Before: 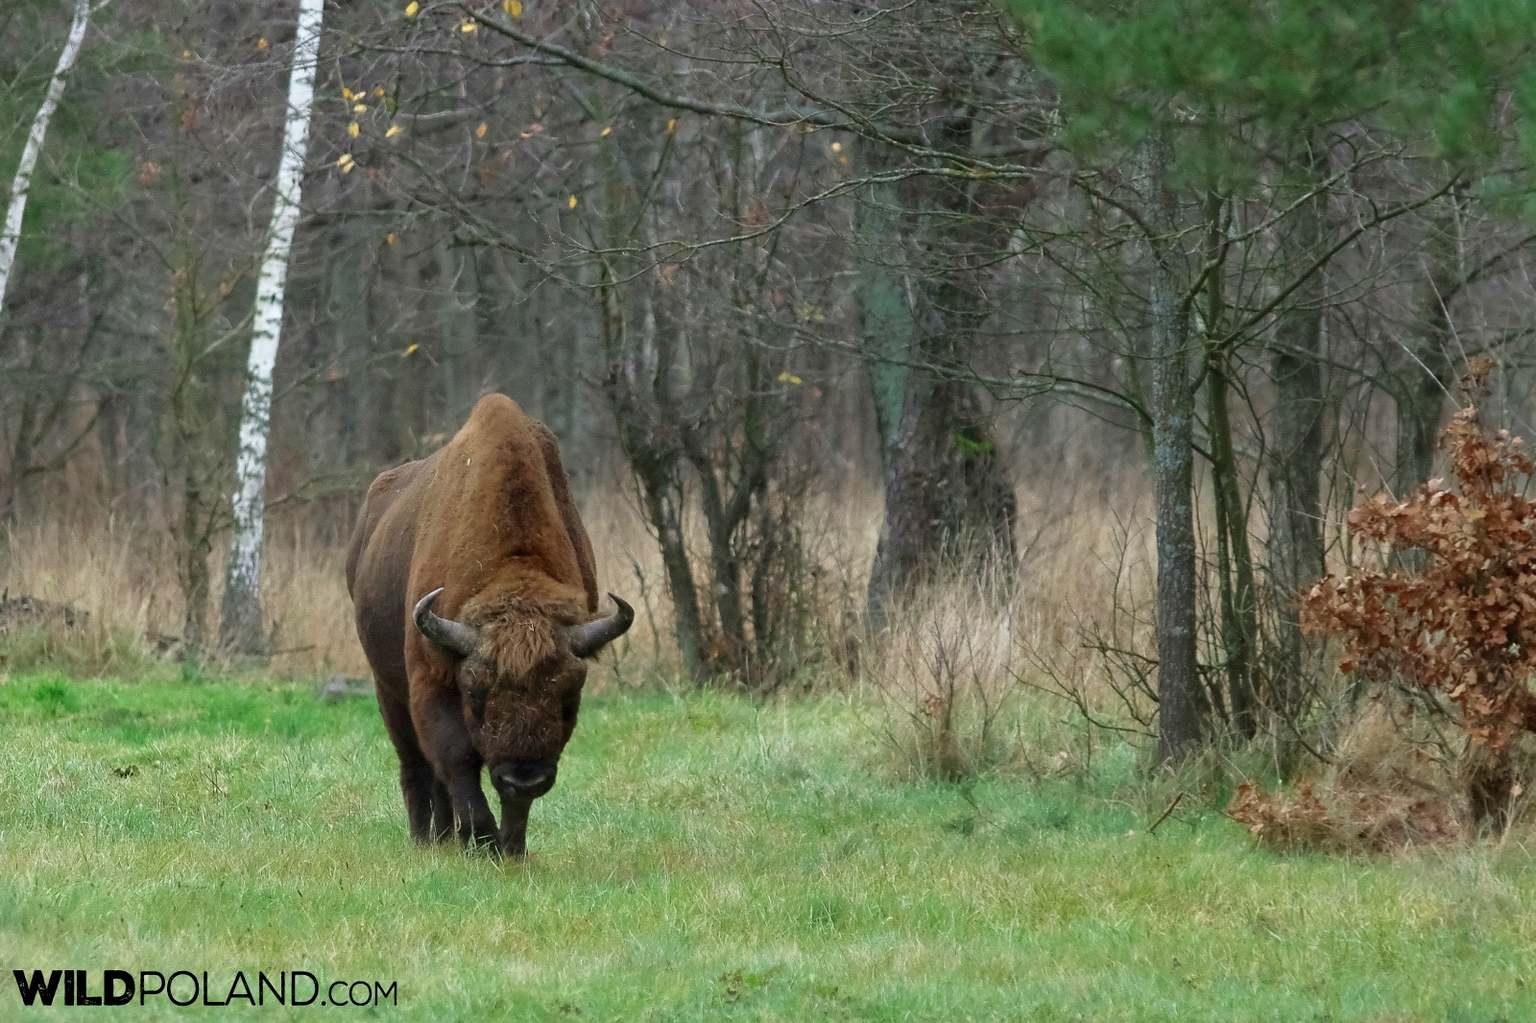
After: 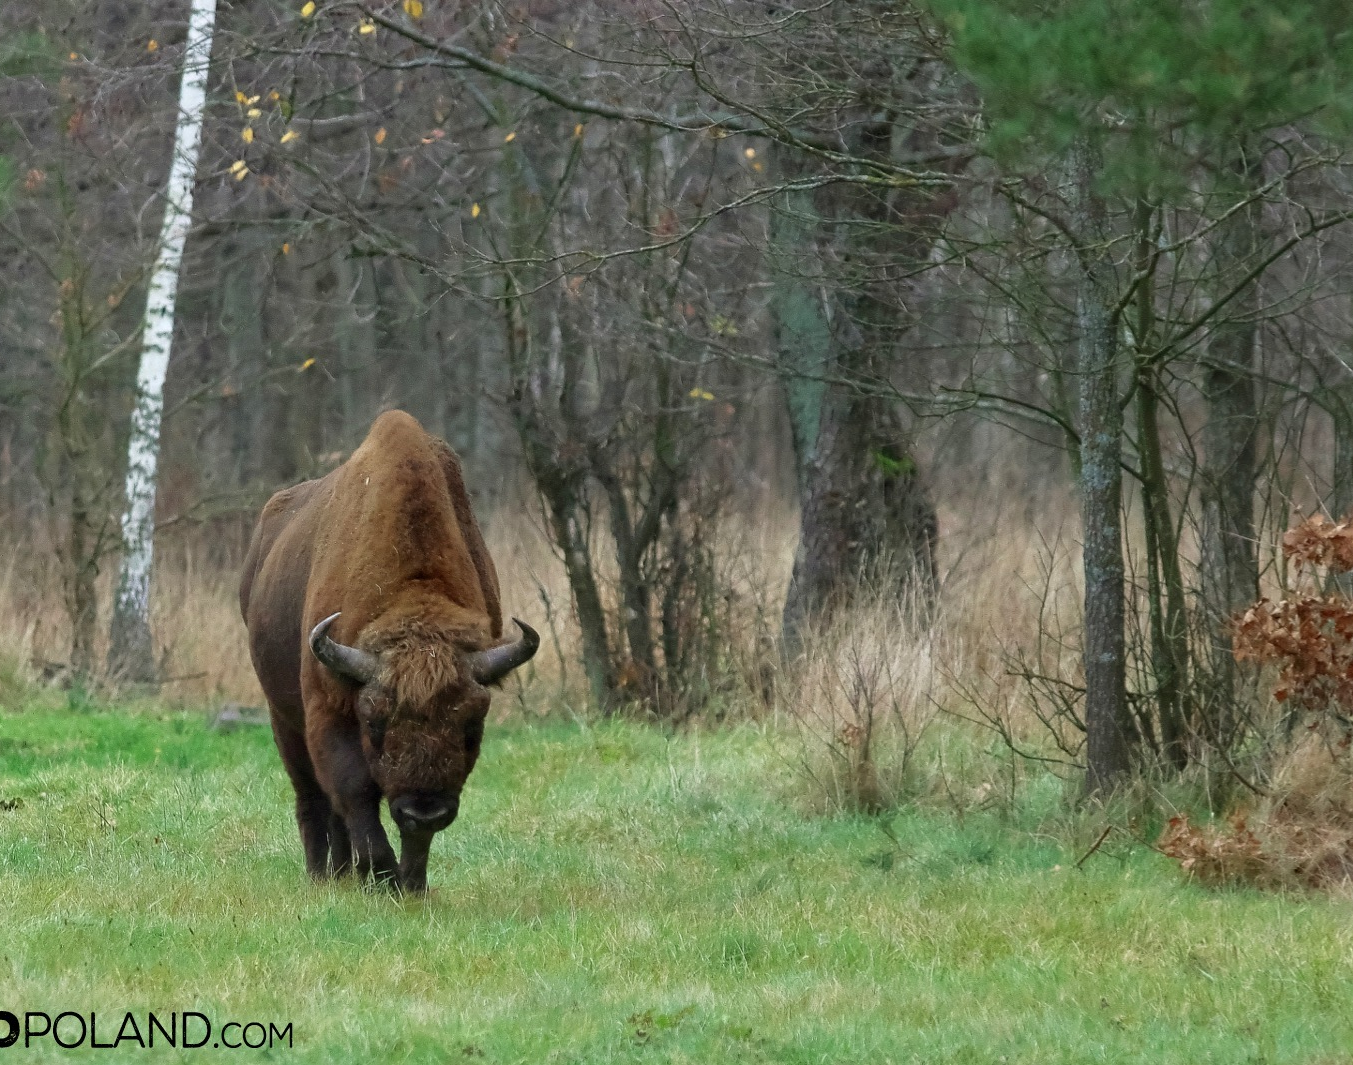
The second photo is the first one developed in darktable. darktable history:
crop: left 7.59%, right 7.818%
